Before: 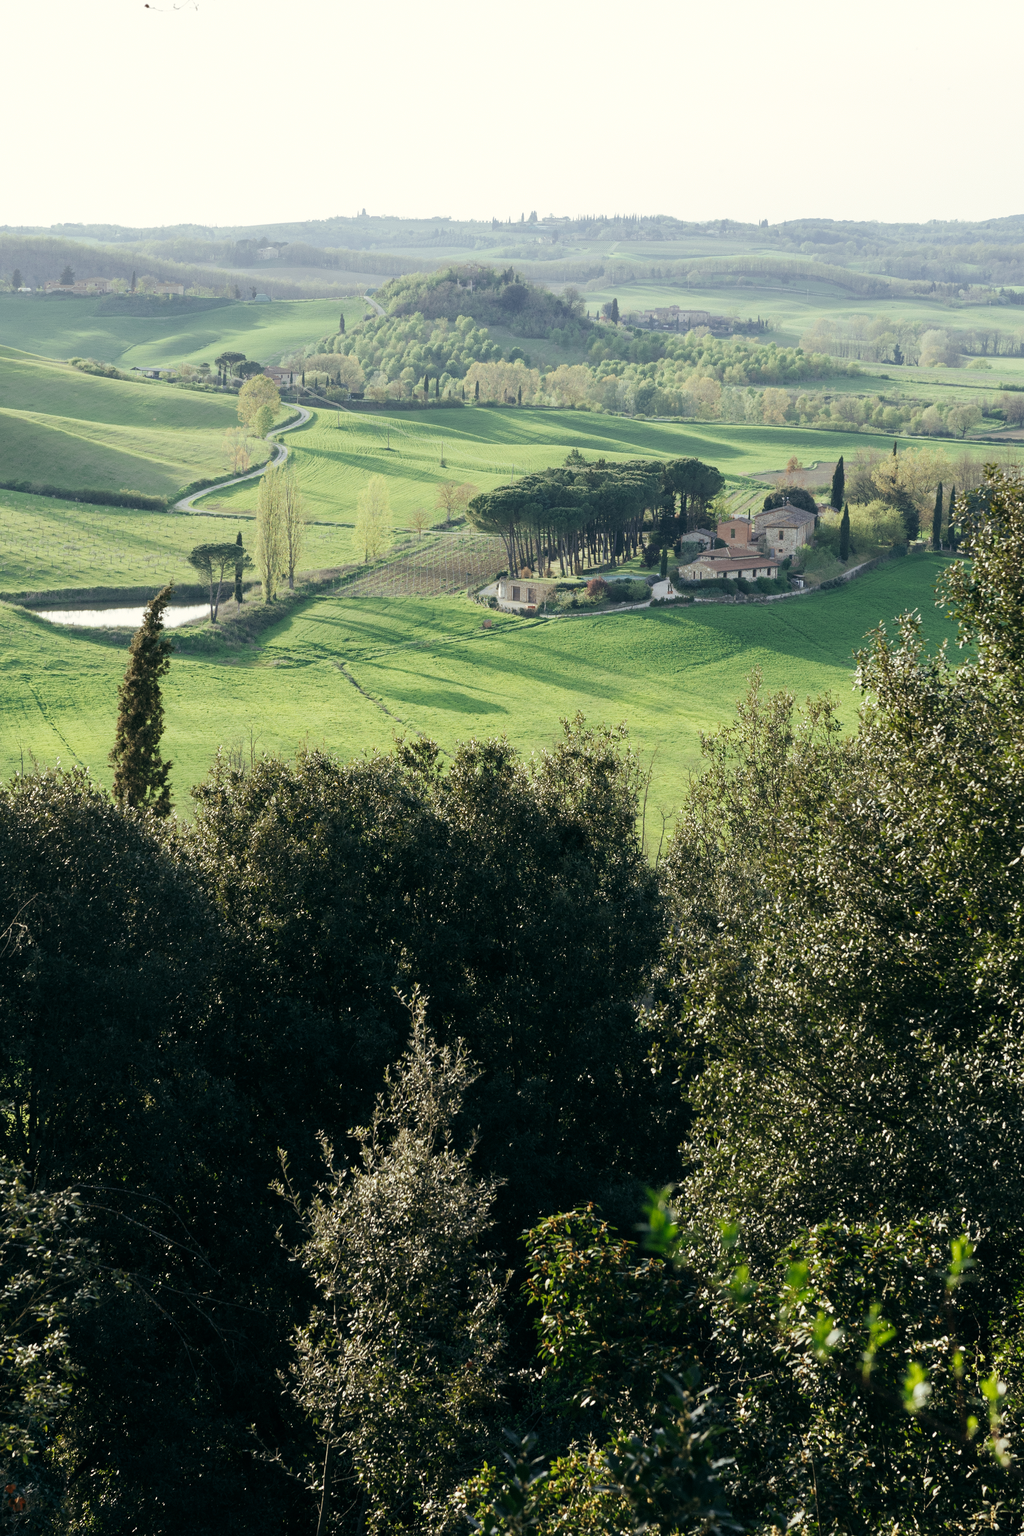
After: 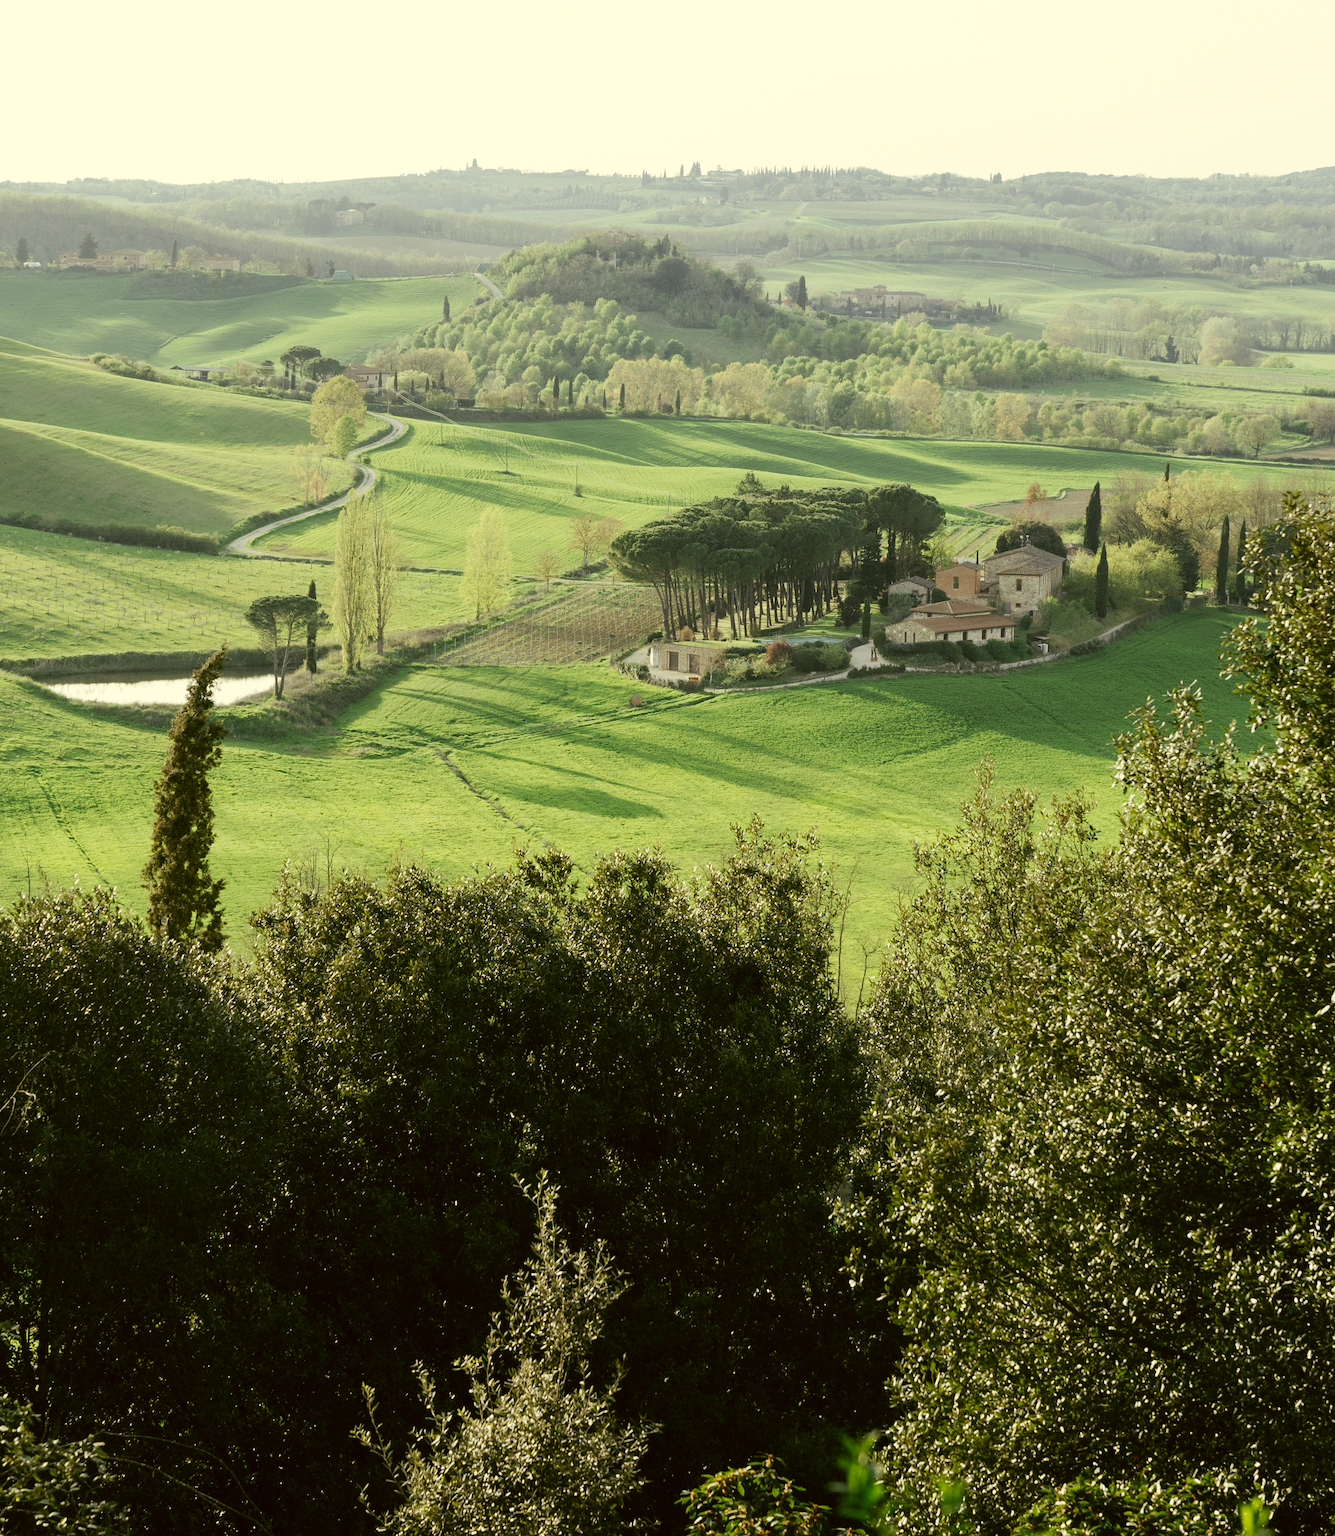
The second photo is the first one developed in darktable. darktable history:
crop: top 5.667%, bottom 17.637%
color correction: highlights a* -1.43, highlights b* 10.12, shadows a* 0.395, shadows b* 19.35
